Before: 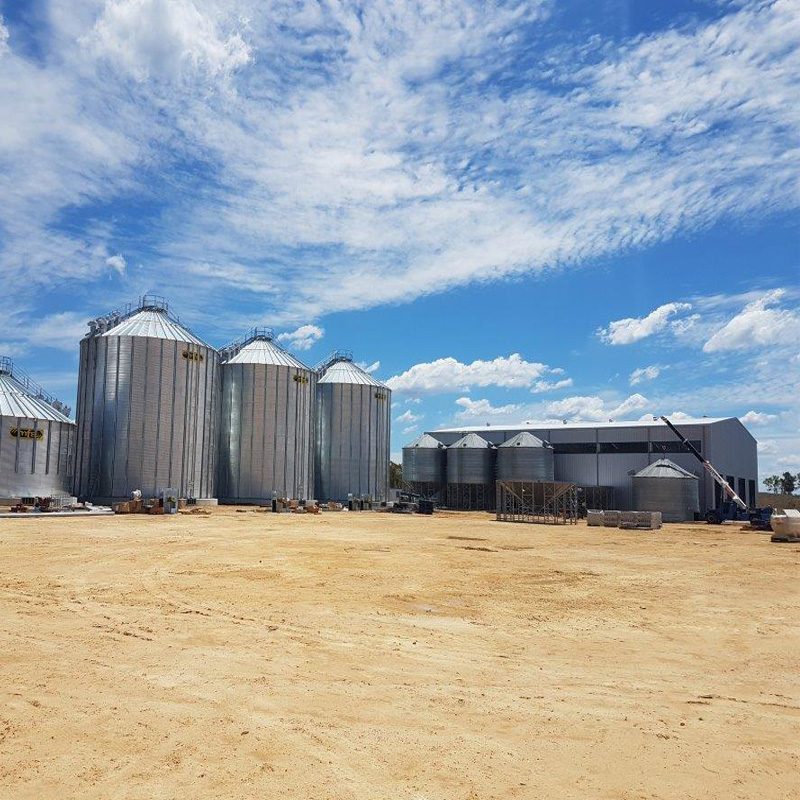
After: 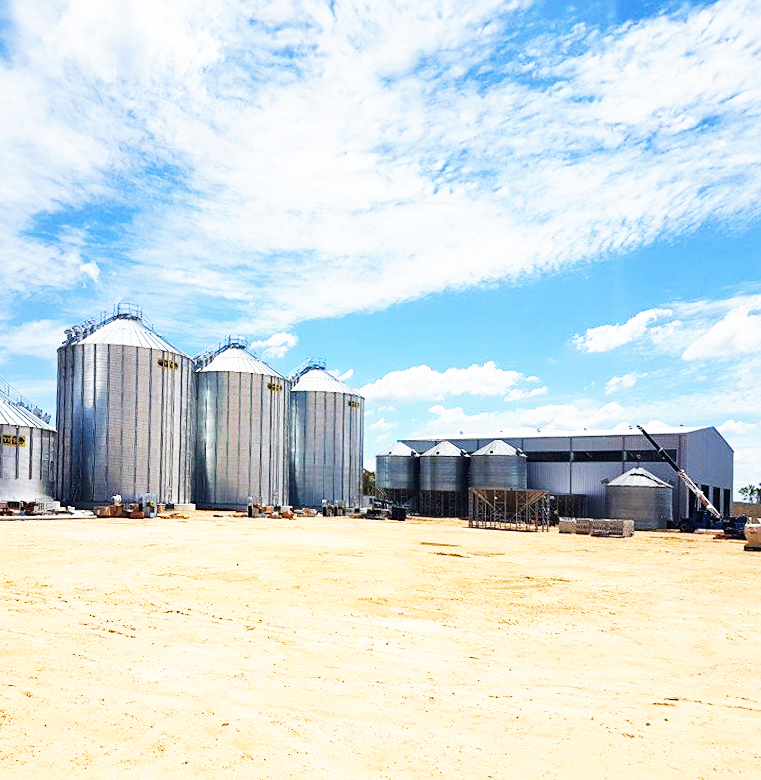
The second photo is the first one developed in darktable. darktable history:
base curve: curves: ch0 [(0, 0) (0.007, 0.004) (0.027, 0.03) (0.046, 0.07) (0.207, 0.54) (0.442, 0.872) (0.673, 0.972) (1, 1)], preserve colors none
sharpen: amount 0.2
rotate and perspective: rotation 0.074°, lens shift (vertical) 0.096, lens shift (horizontal) -0.041, crop left 0.043, crop right 0.952, crop top 0.024, crop bottom 0.979
